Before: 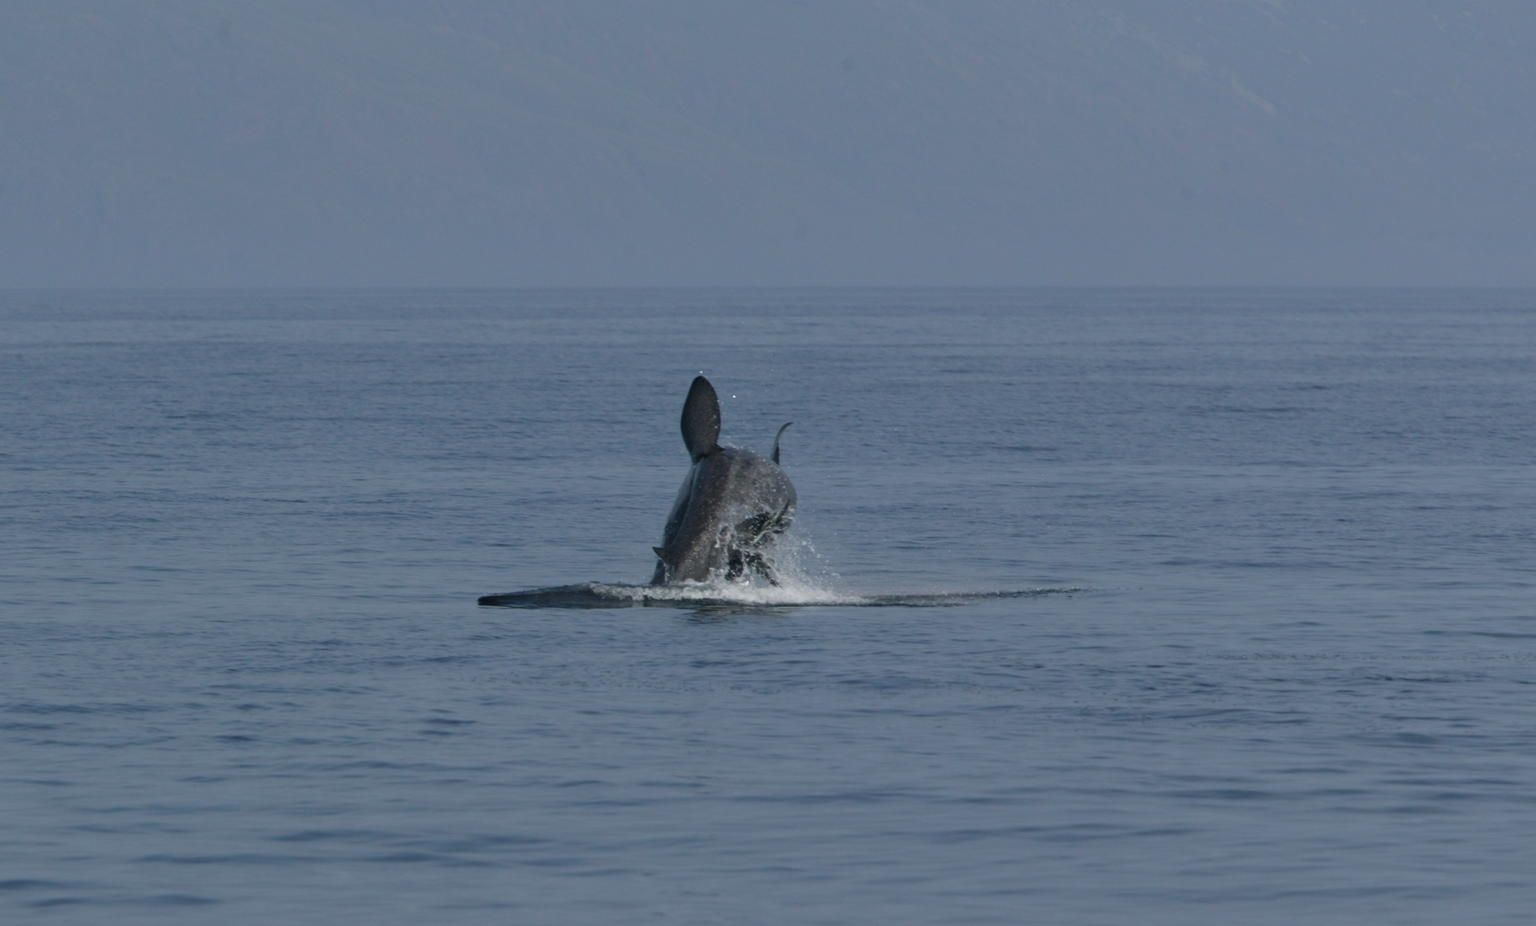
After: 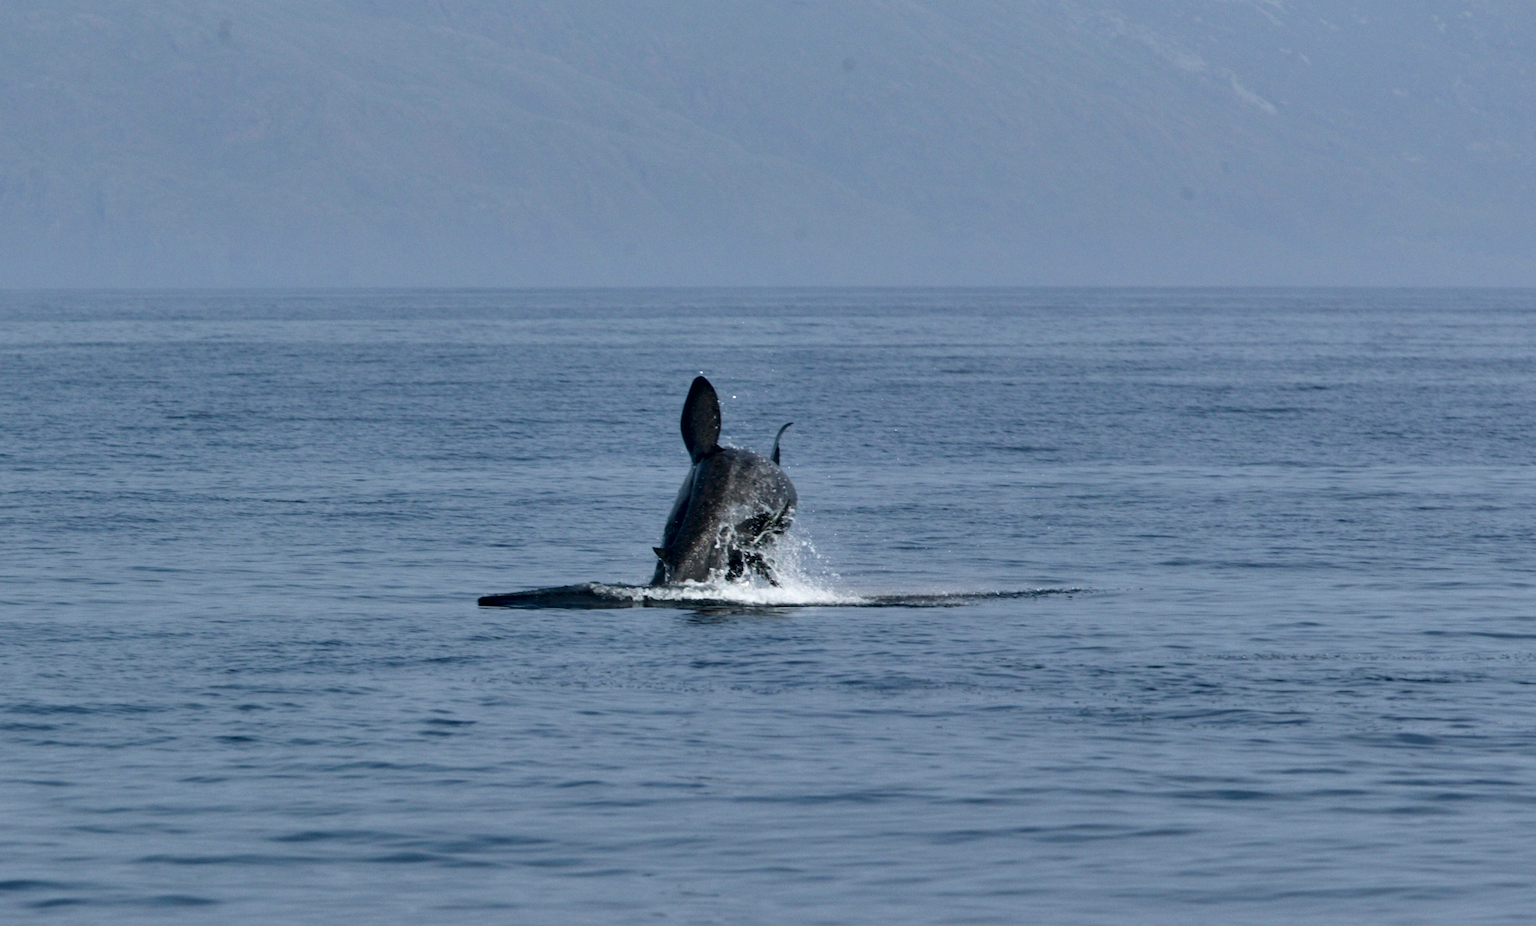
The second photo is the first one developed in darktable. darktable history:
contrast equalizer: y [[0.601, 0.6, 0.598, 0.598, 0.6, 0.601], [0.5 ×6], [0.5 ×6], [0 ×6], [0 ×6]]
contrast brightness saturation: contrast 0.23, brightness 0.1, saturation 0.29
